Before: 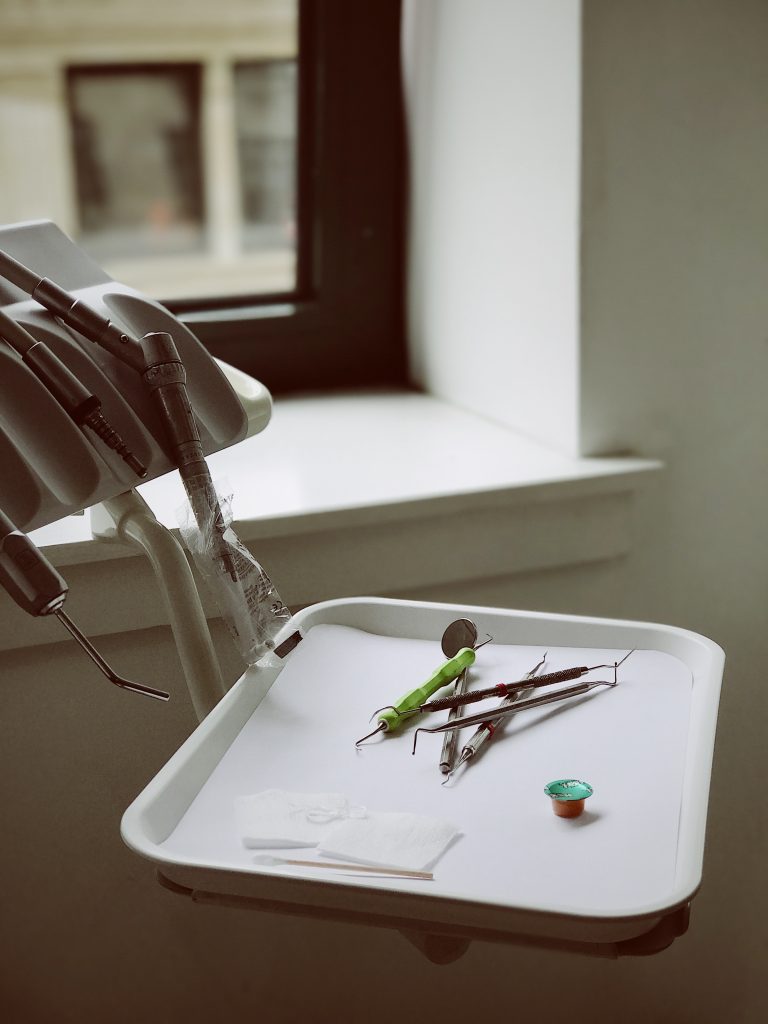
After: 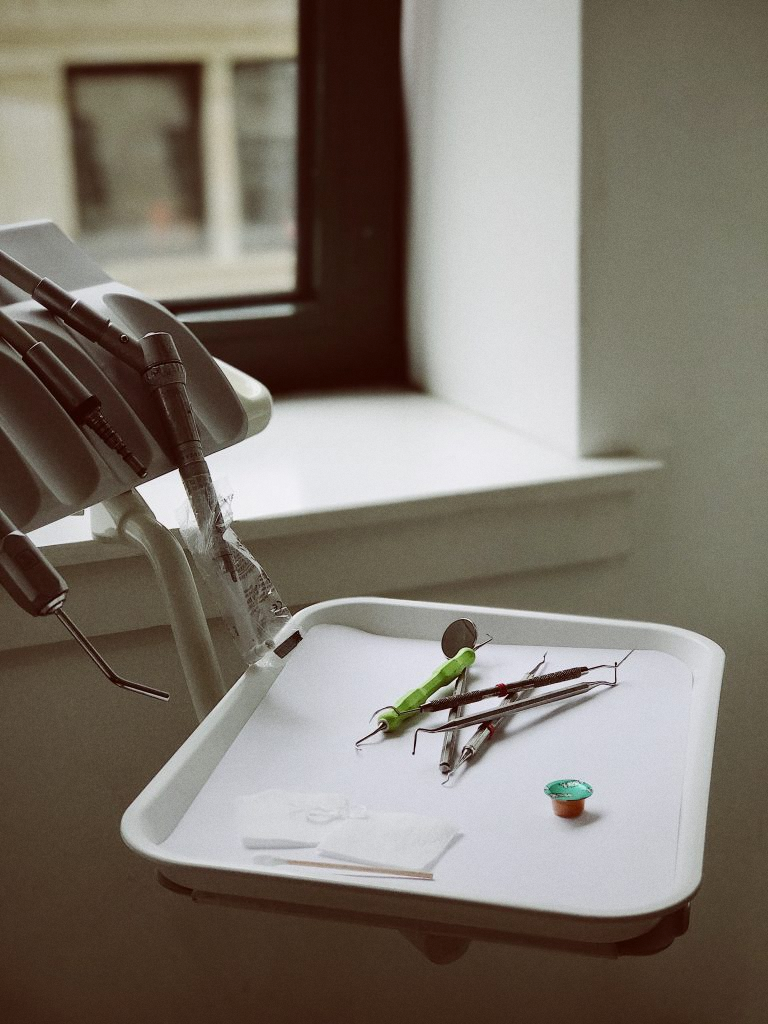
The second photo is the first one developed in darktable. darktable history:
grain: coarseness 0.09 ISO, strength 16.61%
exposure: exposure -0.021 EV, compensate highlight preservation false
